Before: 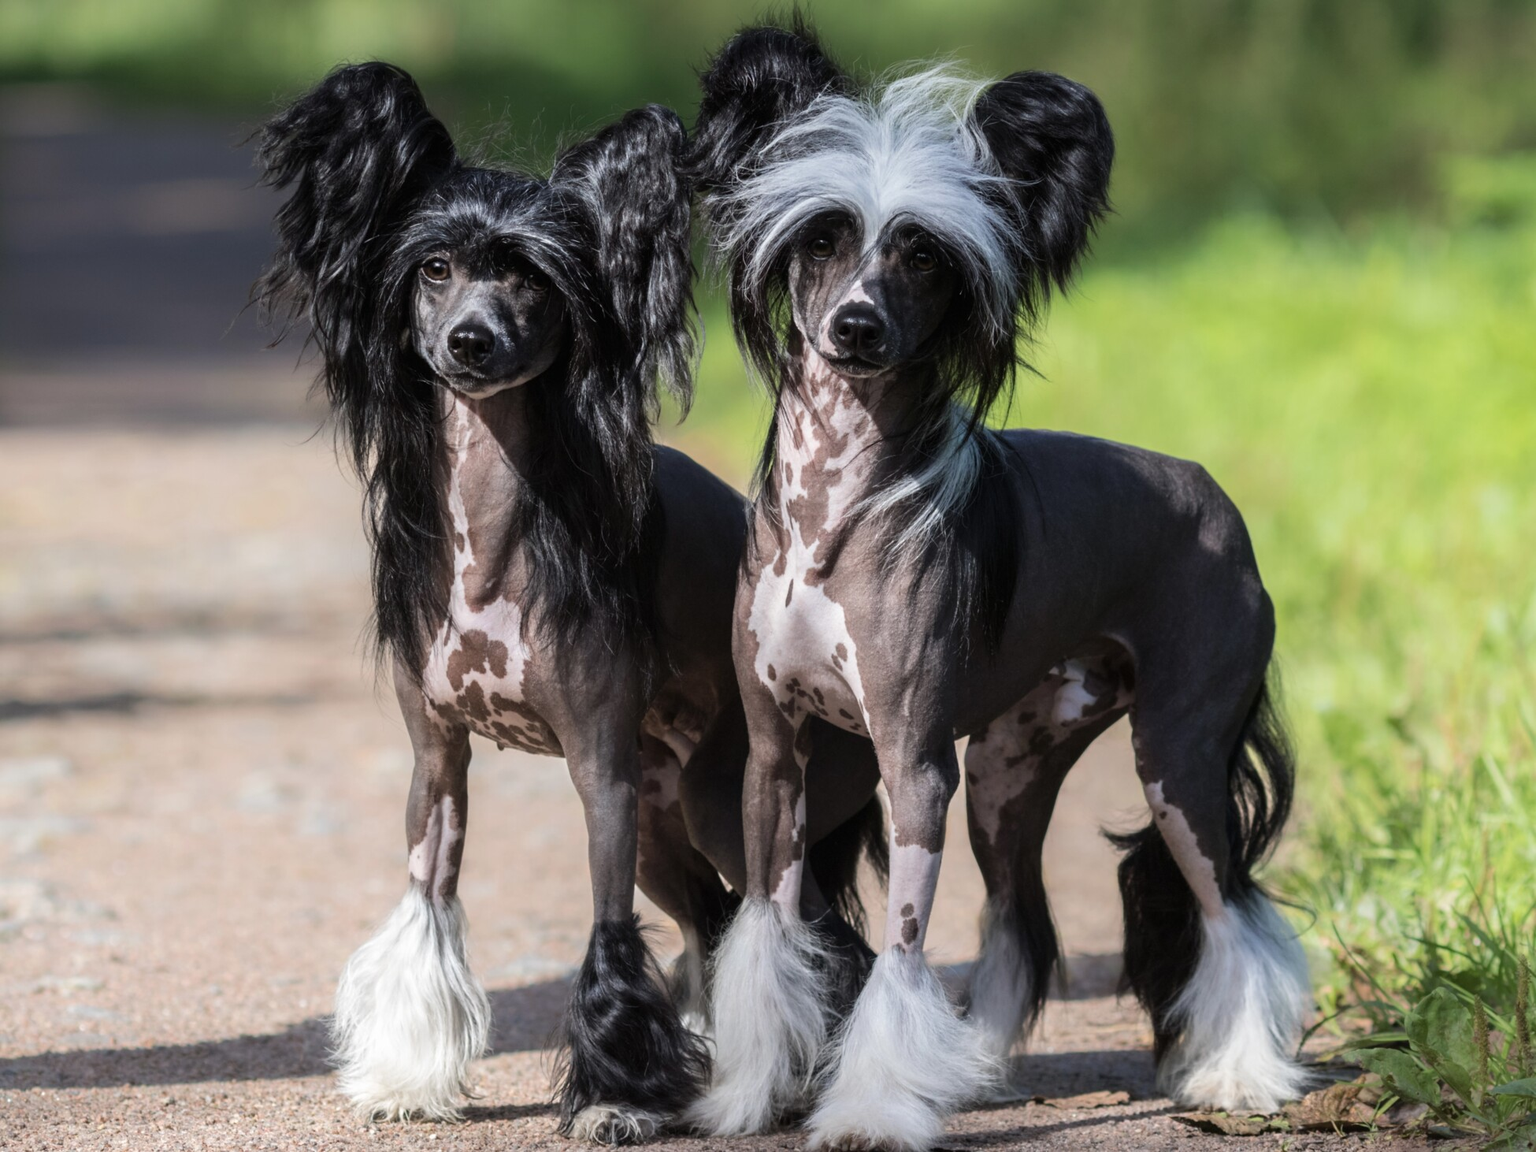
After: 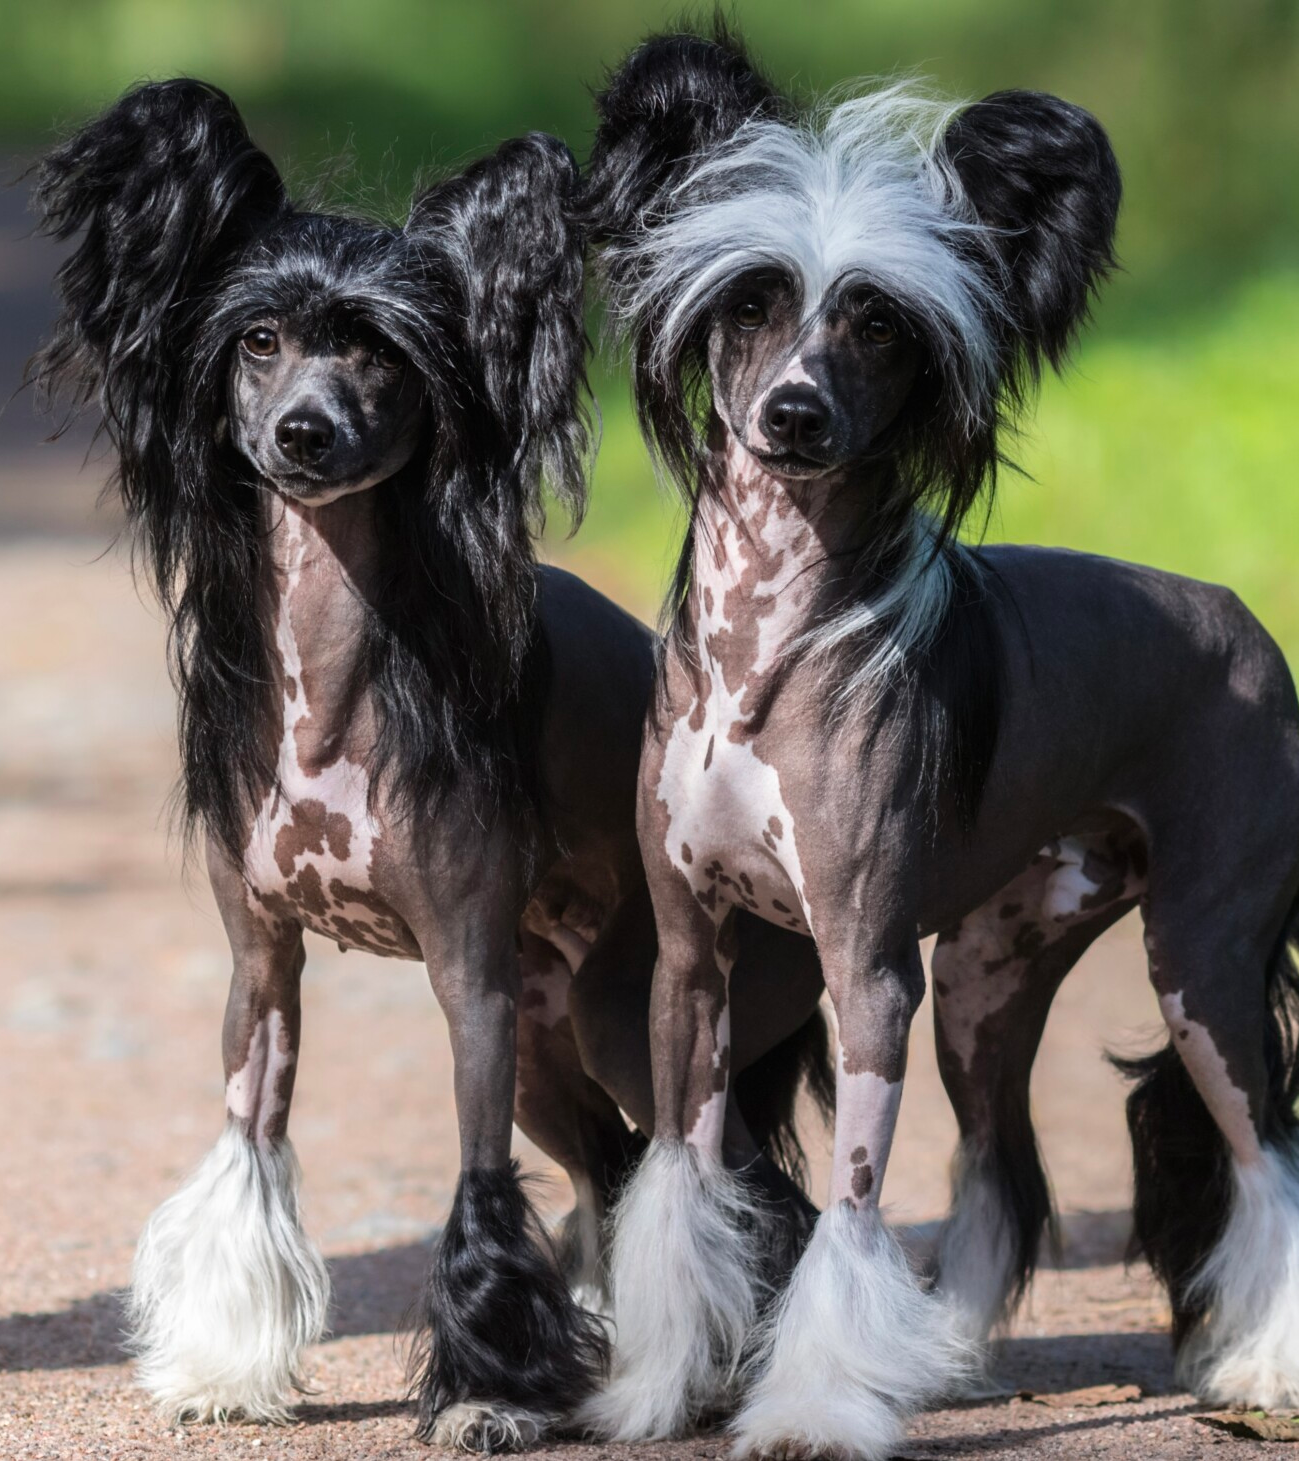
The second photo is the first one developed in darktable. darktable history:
tone equalizer: on, module defaults
crop and rotate: left 15.055%, right 18.278%
